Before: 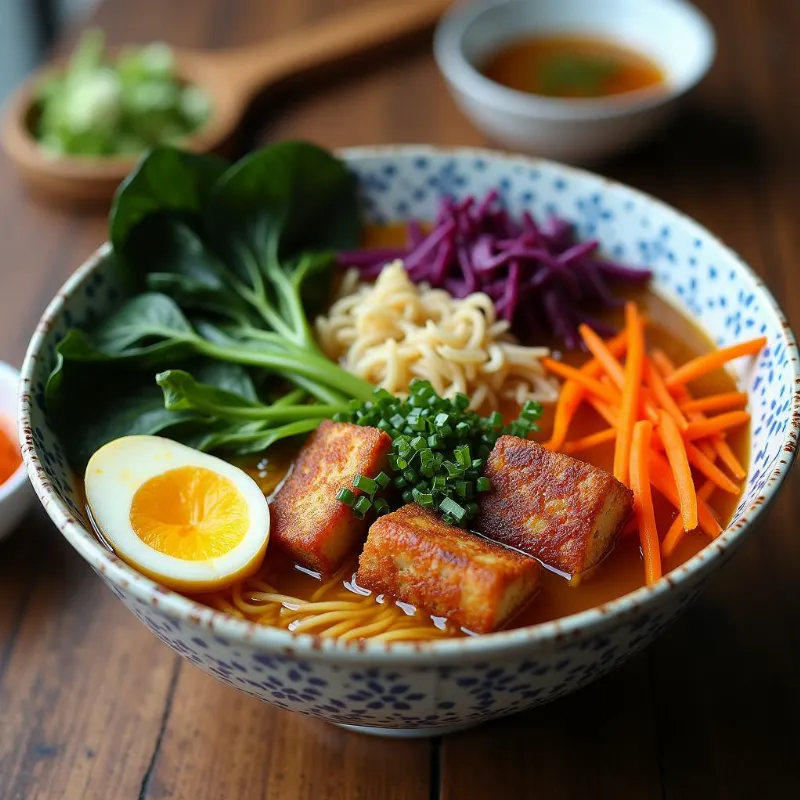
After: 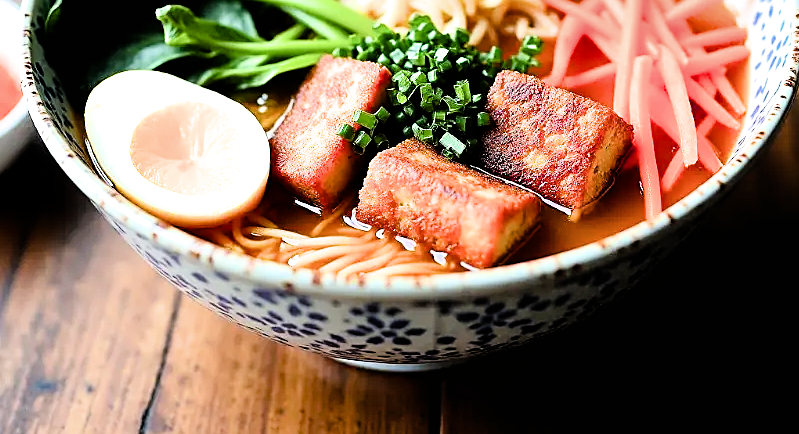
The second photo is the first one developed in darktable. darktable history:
exposure: compensate exposure bias true, compensate highlight preservation false
color balance rgb: perceptual saturation grading › global saturation 20%, perceptual saturation grading › highlights -25.003%, perceptual saturation grading › shadows 25.045%
shadows and highlights: low approximation 0.01, soften with gaussian
crop and rotate: top 45.647%, right 0.114%
filmic rgb: black relative exposure -8.26 EV, white relative exposure 2.2 EV, target white luminance 99.948%, hardness 7.07, latitude 74.37%, contrast 1.319, highlights saturation mix -2.69%, shadows ↔ highlights balance 29.94%
sharpen: on, module defaults
tone equalizer: -7 EV 0.157 EV, -6 EV 0.566 EV, -5 EV 1.18 EV, -4 EV 1.3 EV, -3 EV 1.14 EV, -2 EV 0.6 EV, -1 EV 0.156 EV, edges refinement/feathering 500, mask exposure compensation -1.57 EV, preserve details no
